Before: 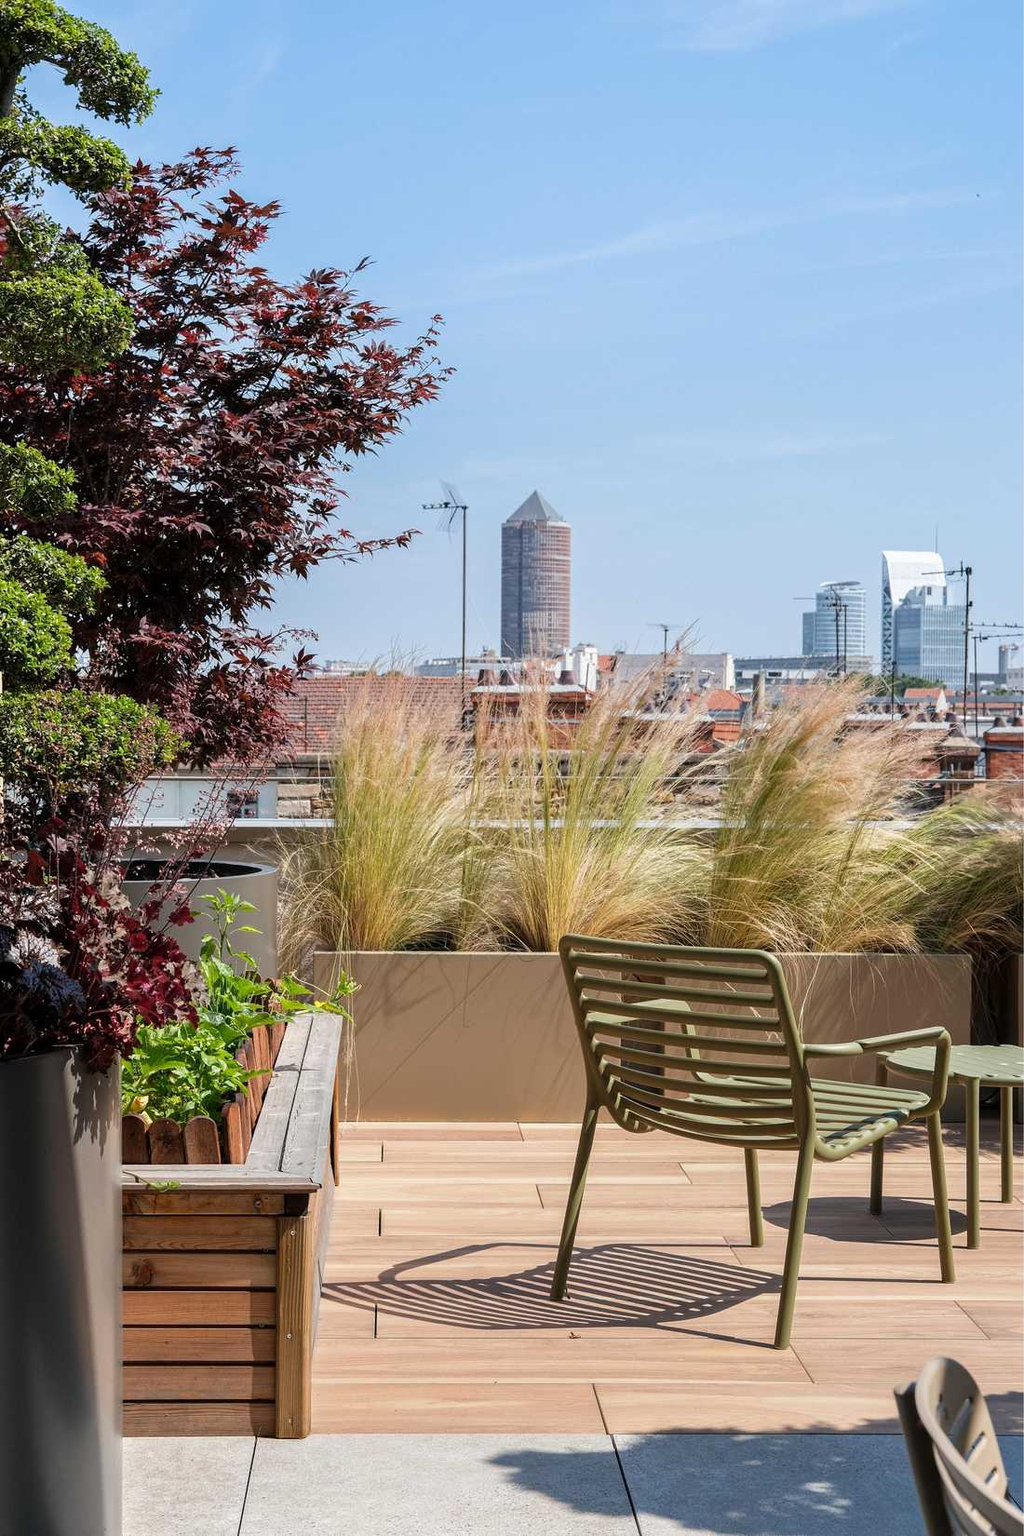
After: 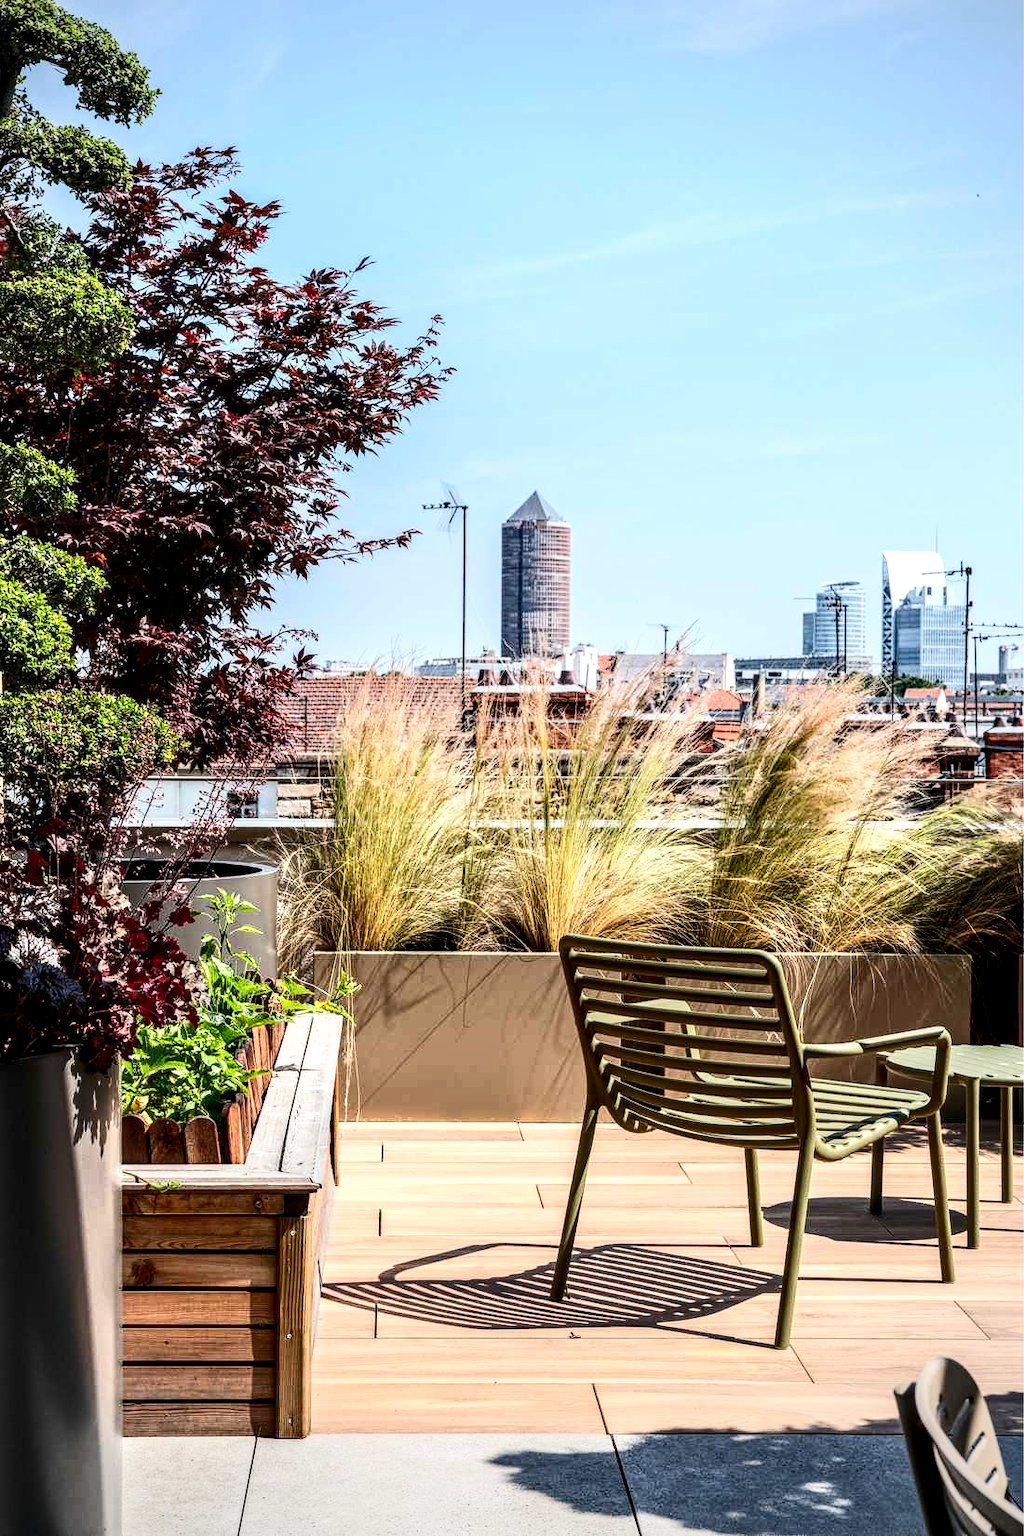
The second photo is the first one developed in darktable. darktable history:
color balance rgb: on, module defaults
local contrast: detail 160%
vignetting: fall-off radius 60.92%
contrast brightness saturation: contrast 0.4, brightness 0.1, saturation 0.21
